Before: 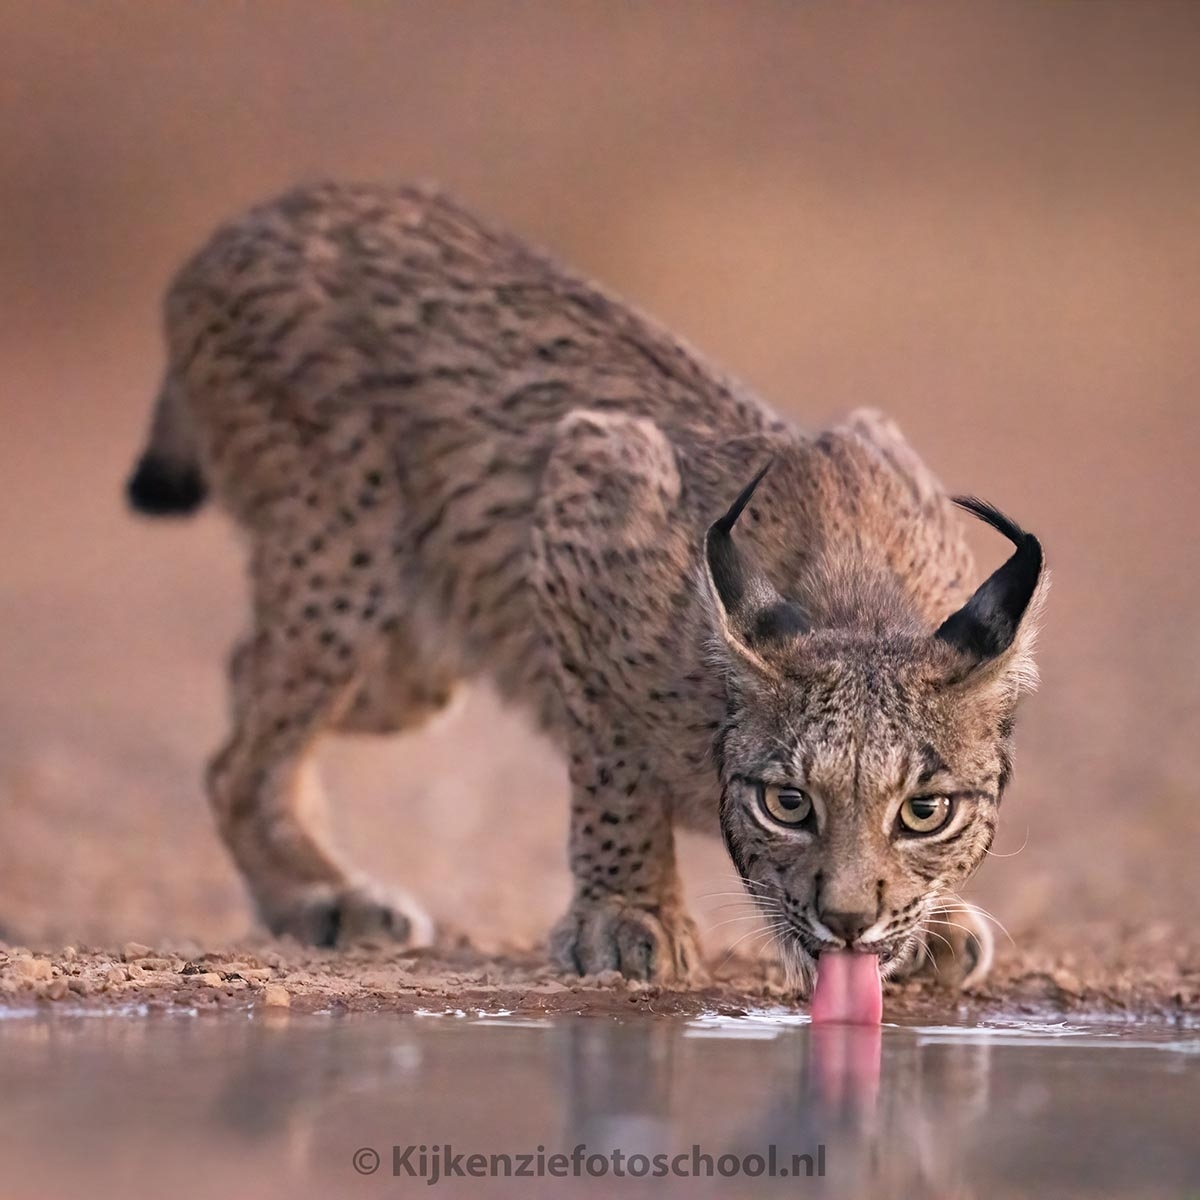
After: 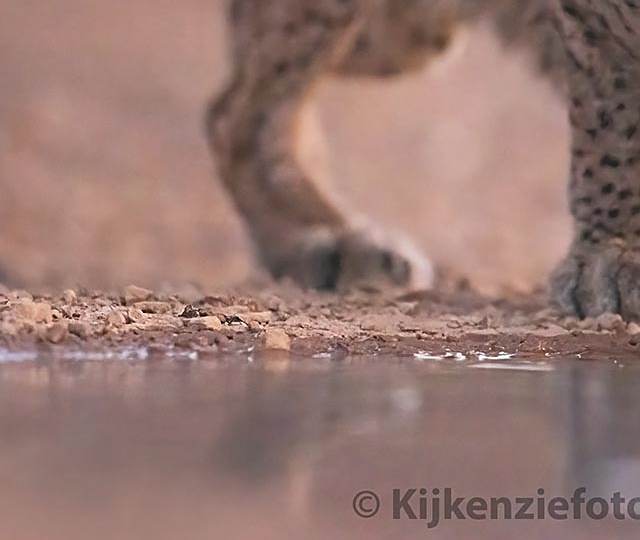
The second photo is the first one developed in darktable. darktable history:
exposure: black level correction -0.015, exposure -0.125 EV, compensate highlight preservation false
crop and rotate: top 54.778%, right 46.61%, bottom 0.159%
color balance: on, module defaults
sharpen: on, module defaults
